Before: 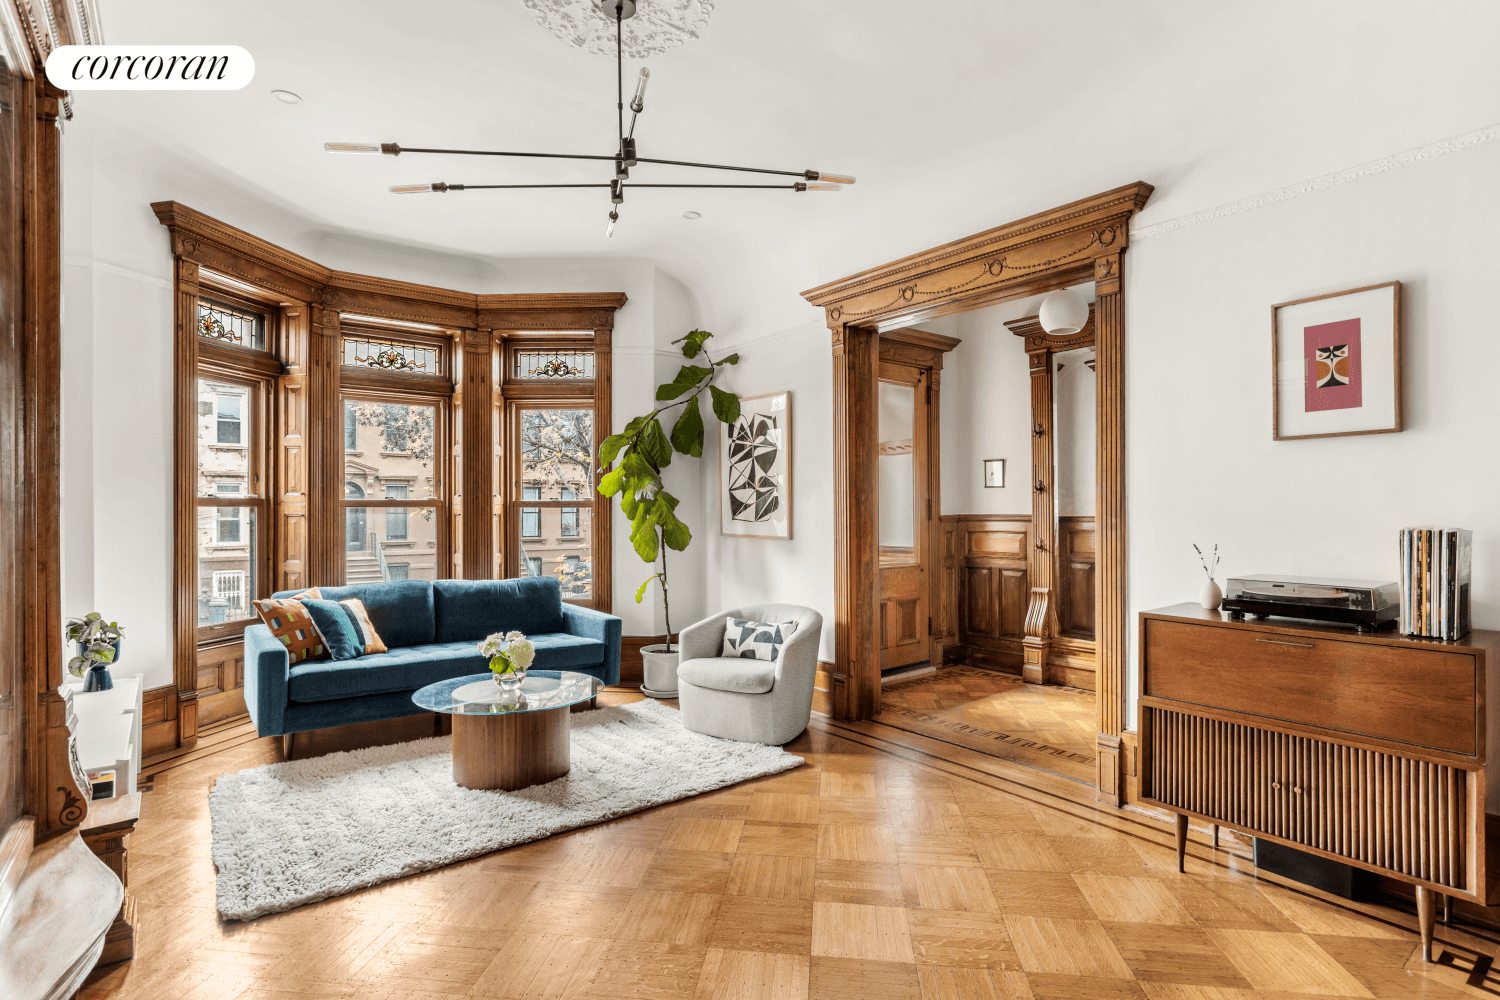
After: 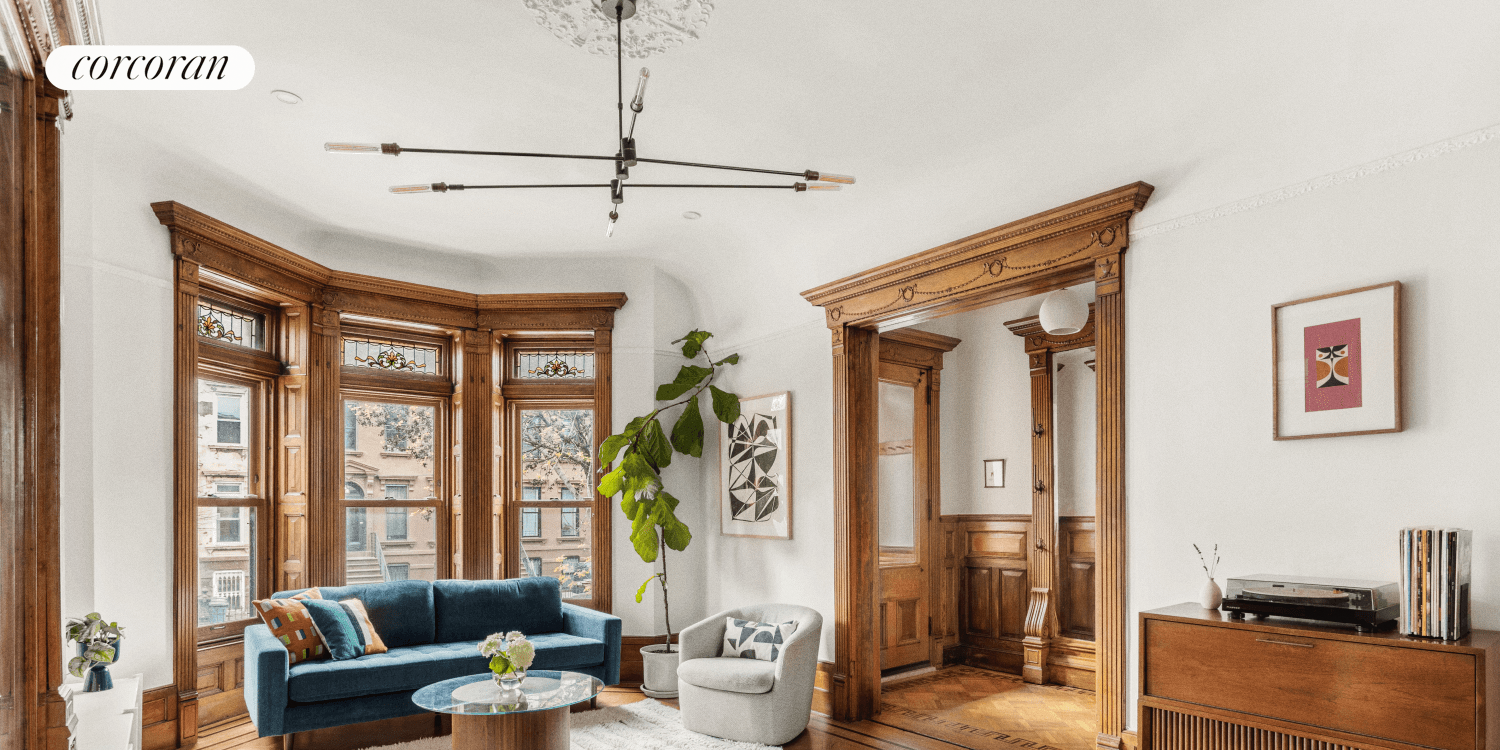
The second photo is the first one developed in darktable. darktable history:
crop: bottom 24.967%
grain: coarseness 0.09 ISO, strength 16.61%
contrast equalizer: octaves 7, y [[0.6 ×6], [0.55 ×6], [0 ×6], [0 ×6], [0 ×6]], mix -0.2
